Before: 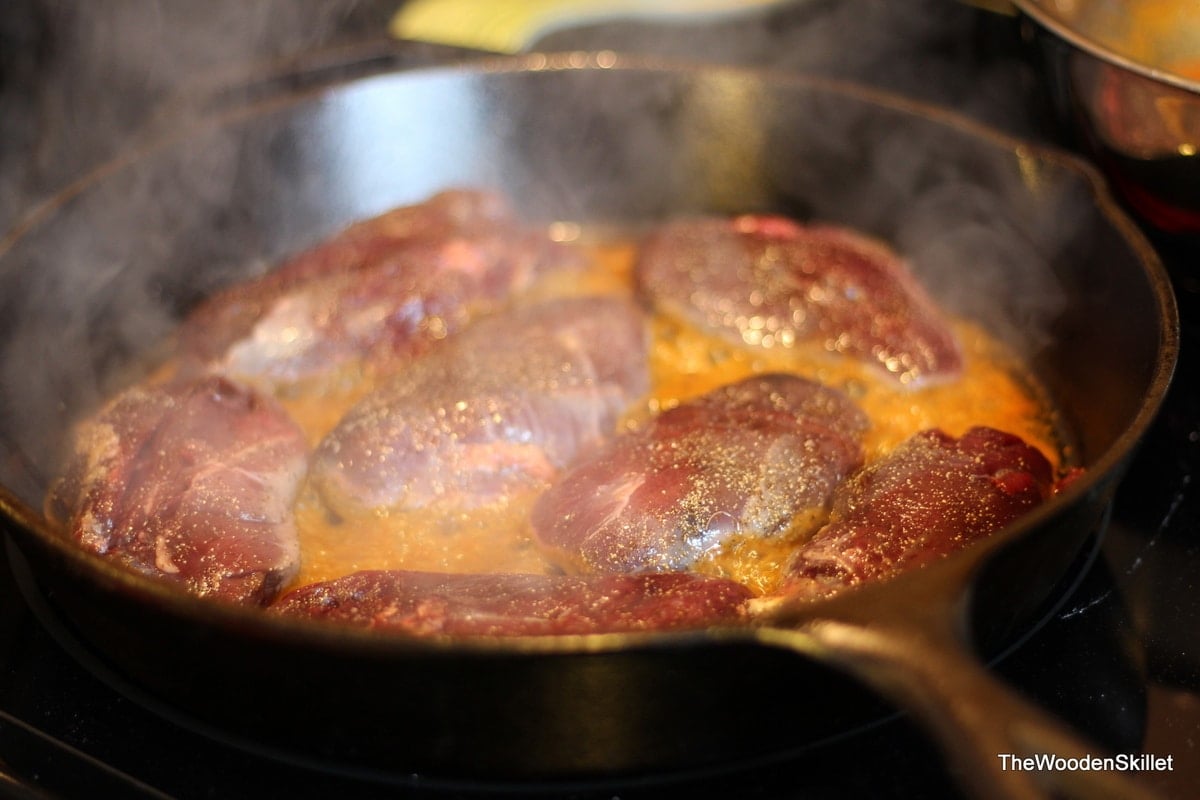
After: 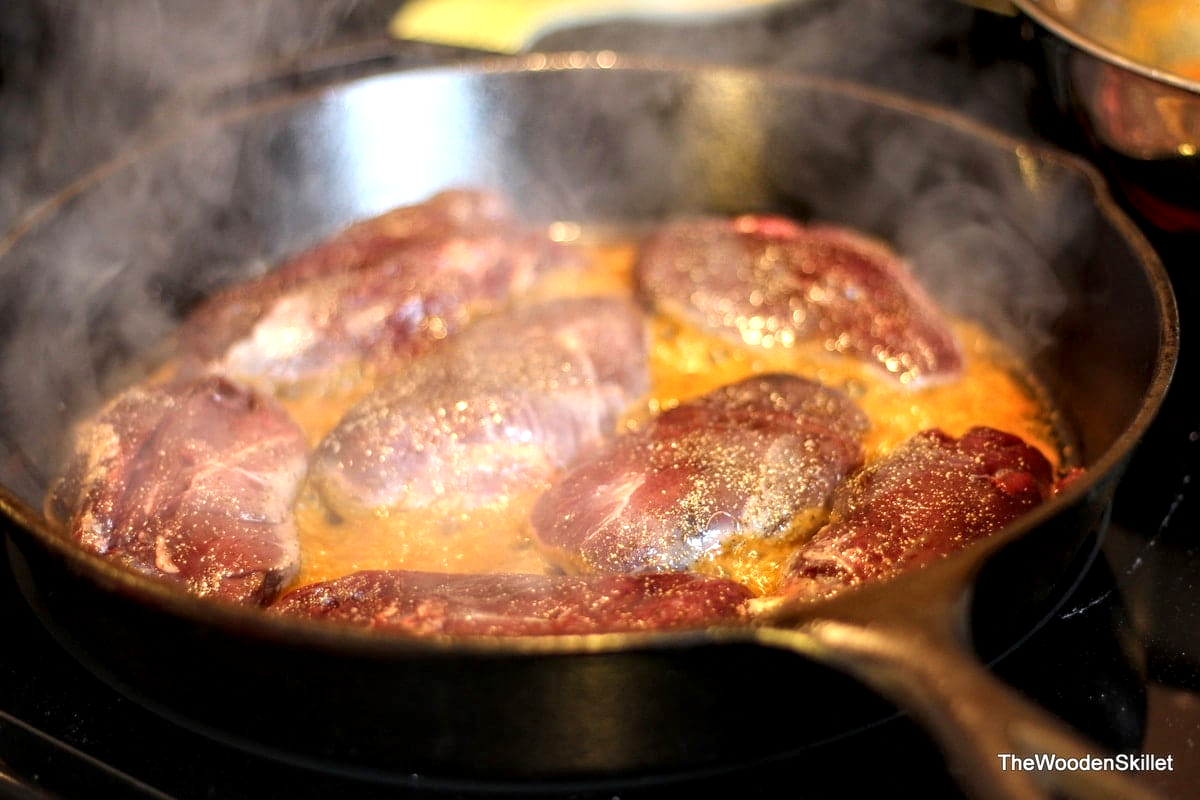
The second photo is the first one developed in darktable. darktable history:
local contrast: highlights 35%, detail 135%
exposure: black level correction 0.001, exposure 0.5 EV, compensate exposure bias true, compensate highlight preservation false
